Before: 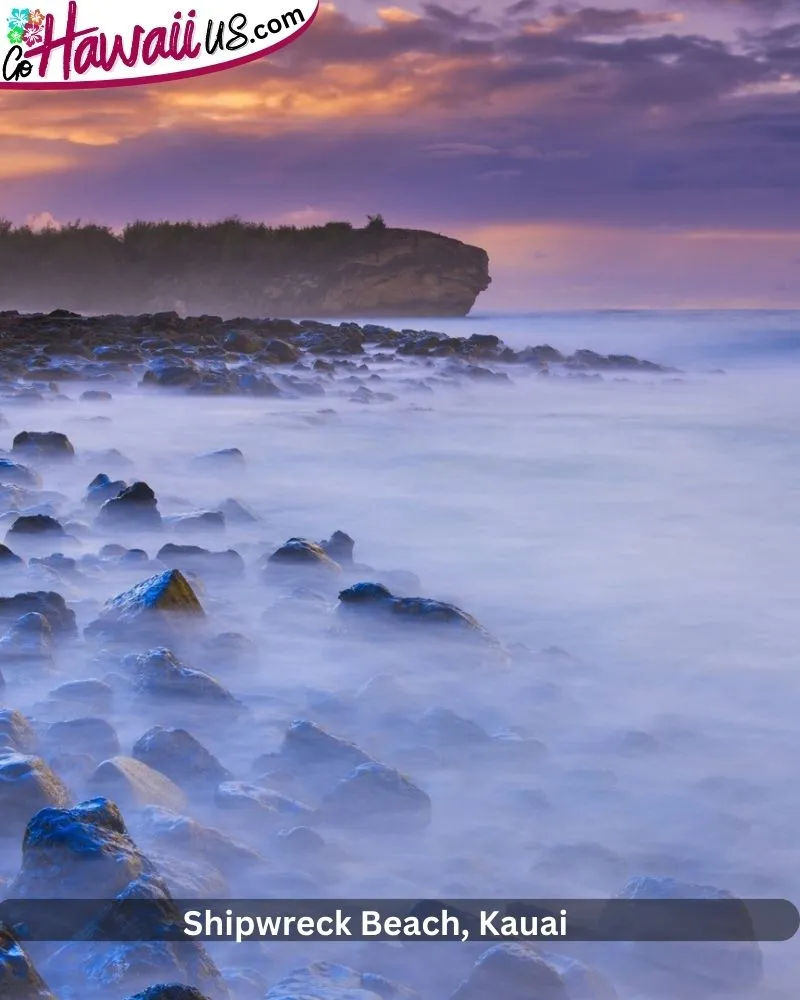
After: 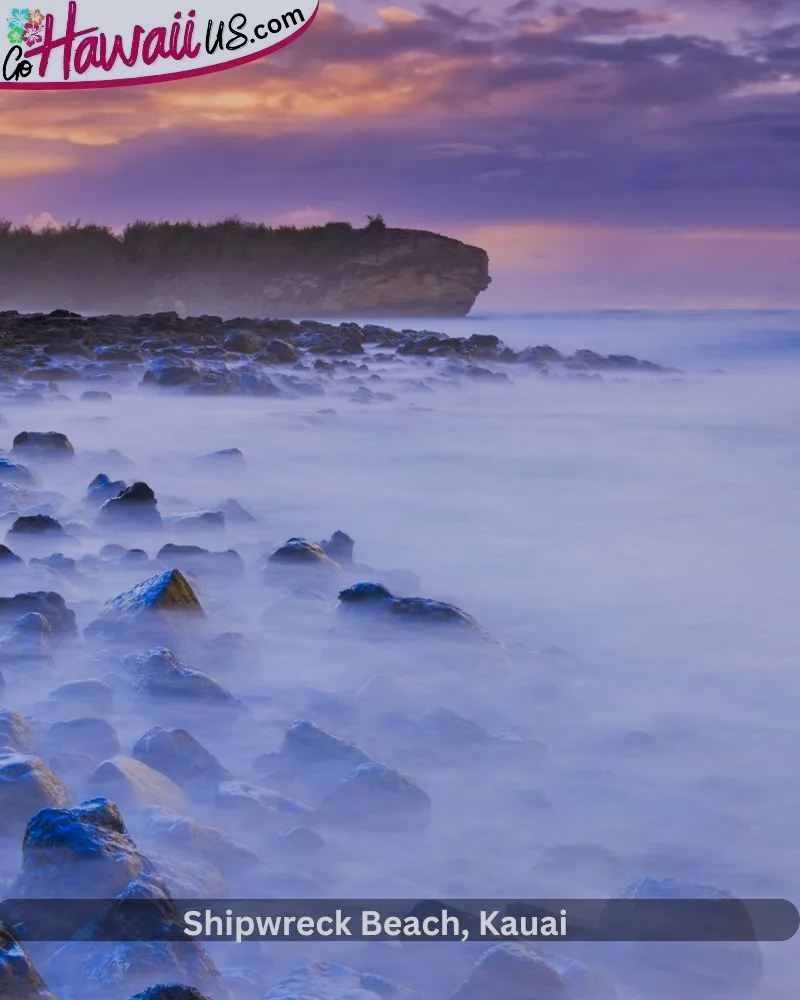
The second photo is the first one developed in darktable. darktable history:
filmic rgb: black relative exposure -16 EV, white relative exposure 6.12 EV, hardness 5.22
color calibration: illuminant as shot in camera, x 0.358, y 0.373, temperature 4628.91 K
